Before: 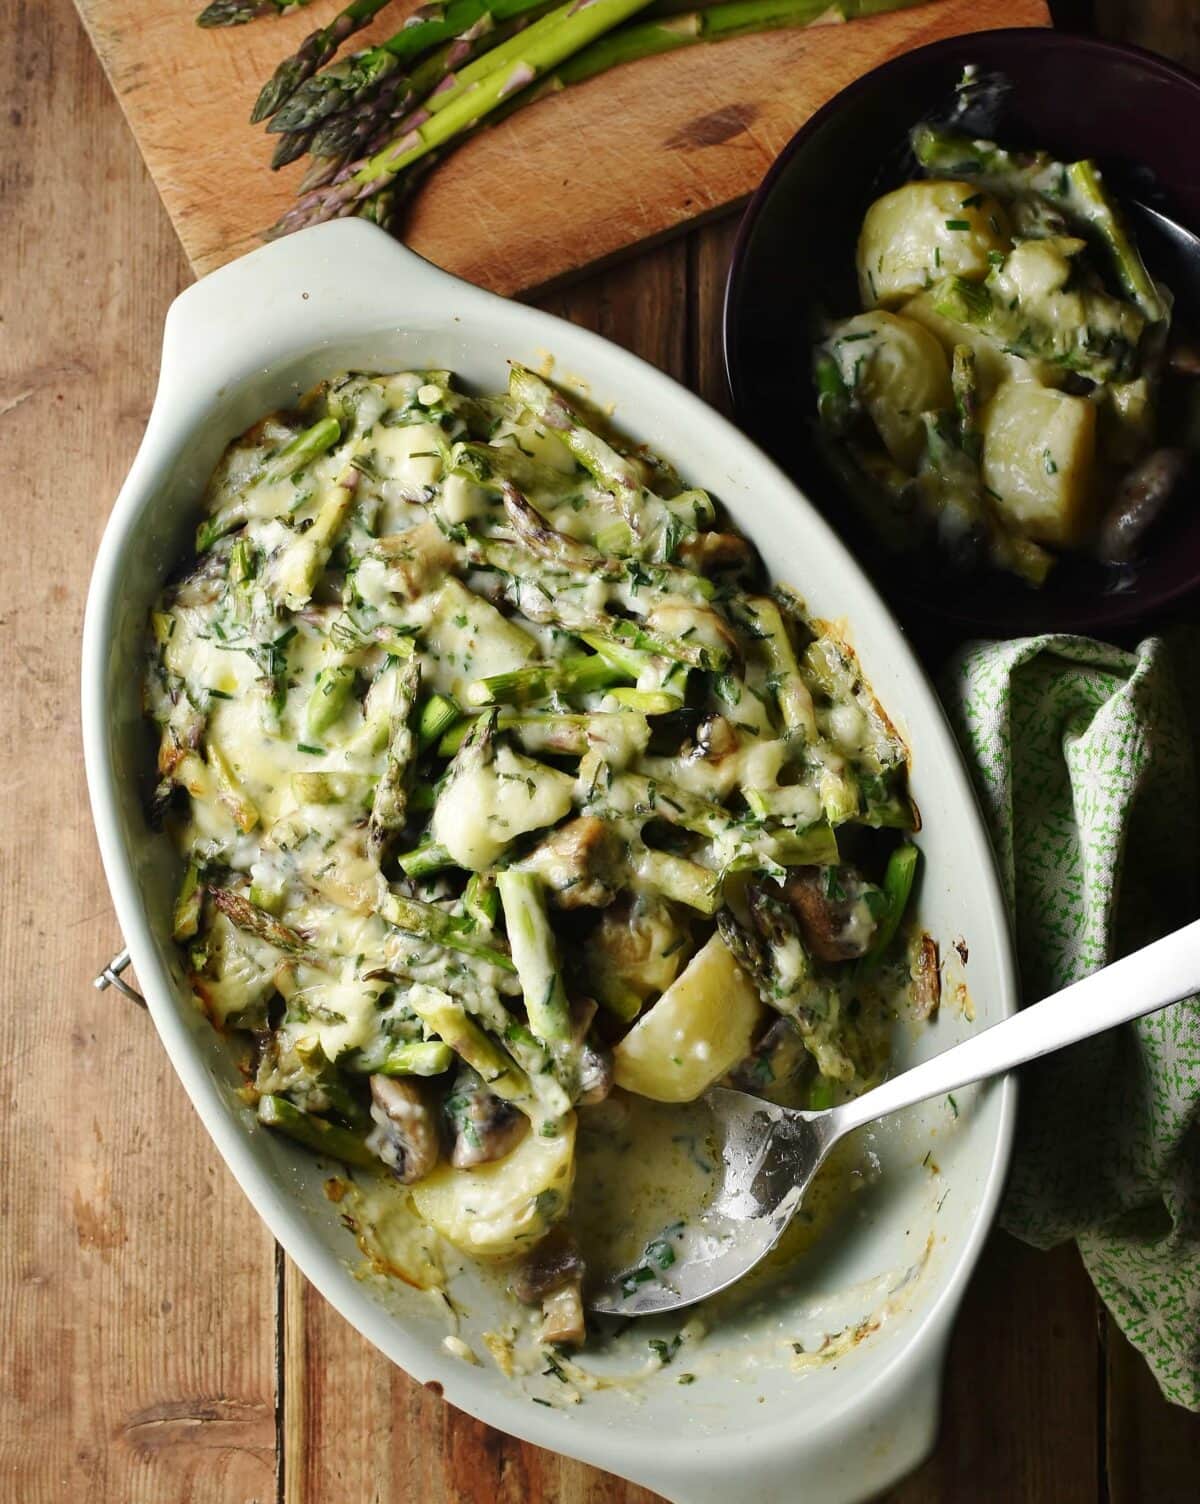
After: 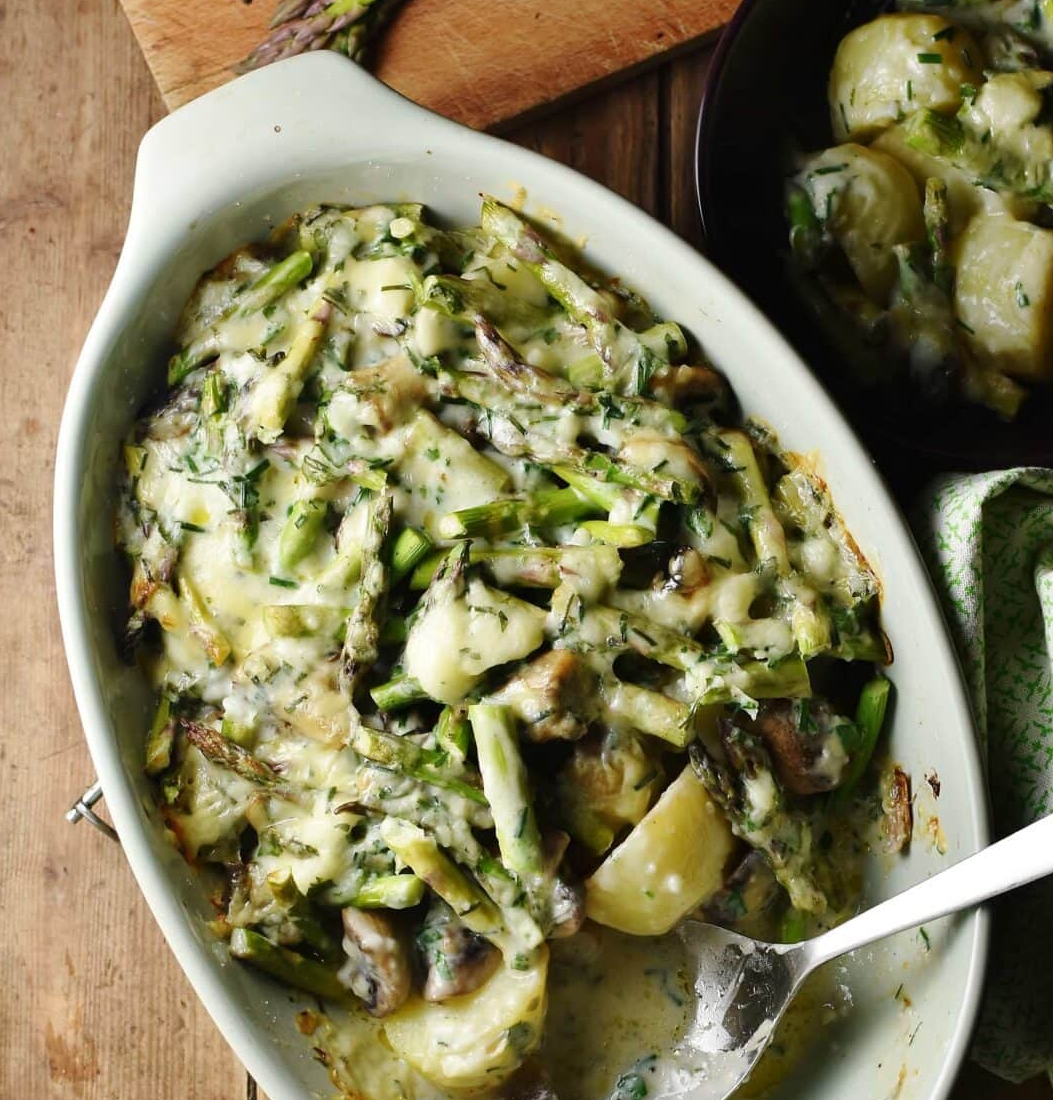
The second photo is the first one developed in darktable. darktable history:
crop and rotate: left 2.386%, top 11.223%, right 9.796%, bottom 15.608%
